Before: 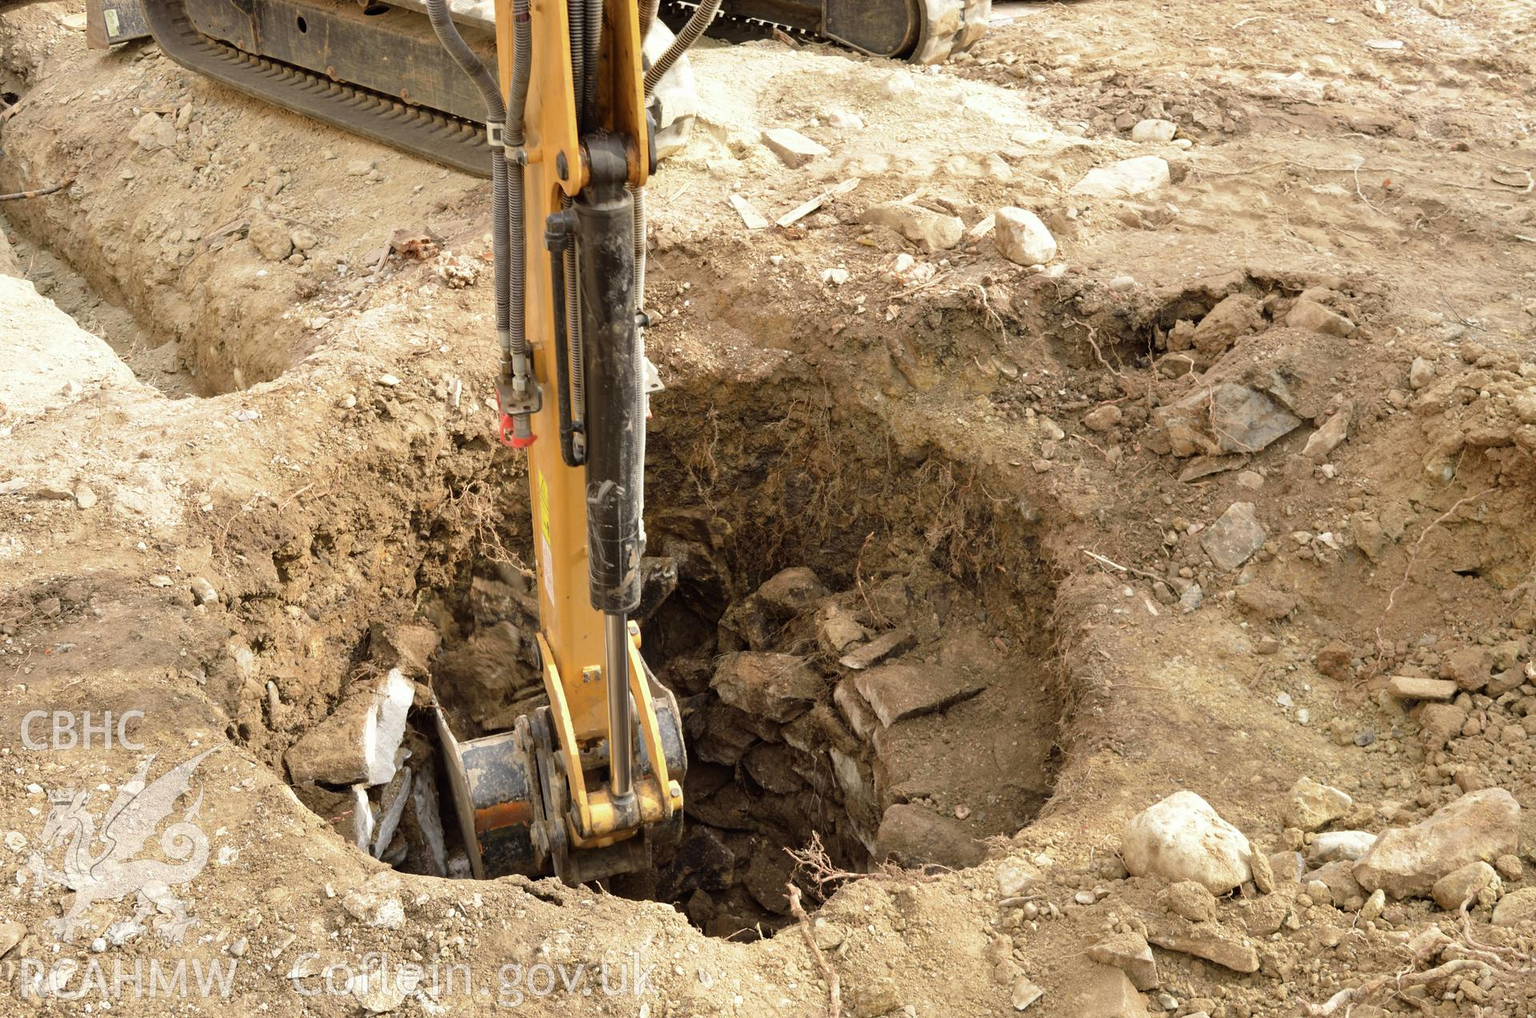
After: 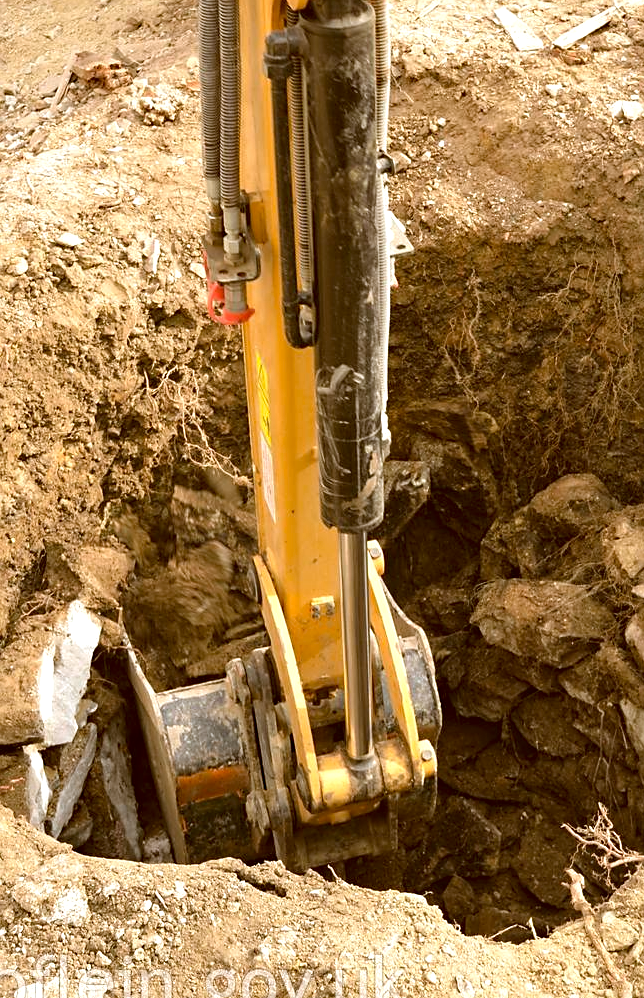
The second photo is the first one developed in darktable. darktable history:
crop and rotate: left 21.77%, top 18.528%, right 44.676%, bottom 2.997%
sharpen: radius 1.864, amount 0.398, threshold 1.271
color correction: highlights a* -0.482, highlights b* 0.161, shadows a* 4.66, shadows b* 20.72
haze removal: compatibility mode true, adaptive false
exposure: exposure 0.3 EV, compensate highlight preservation false
